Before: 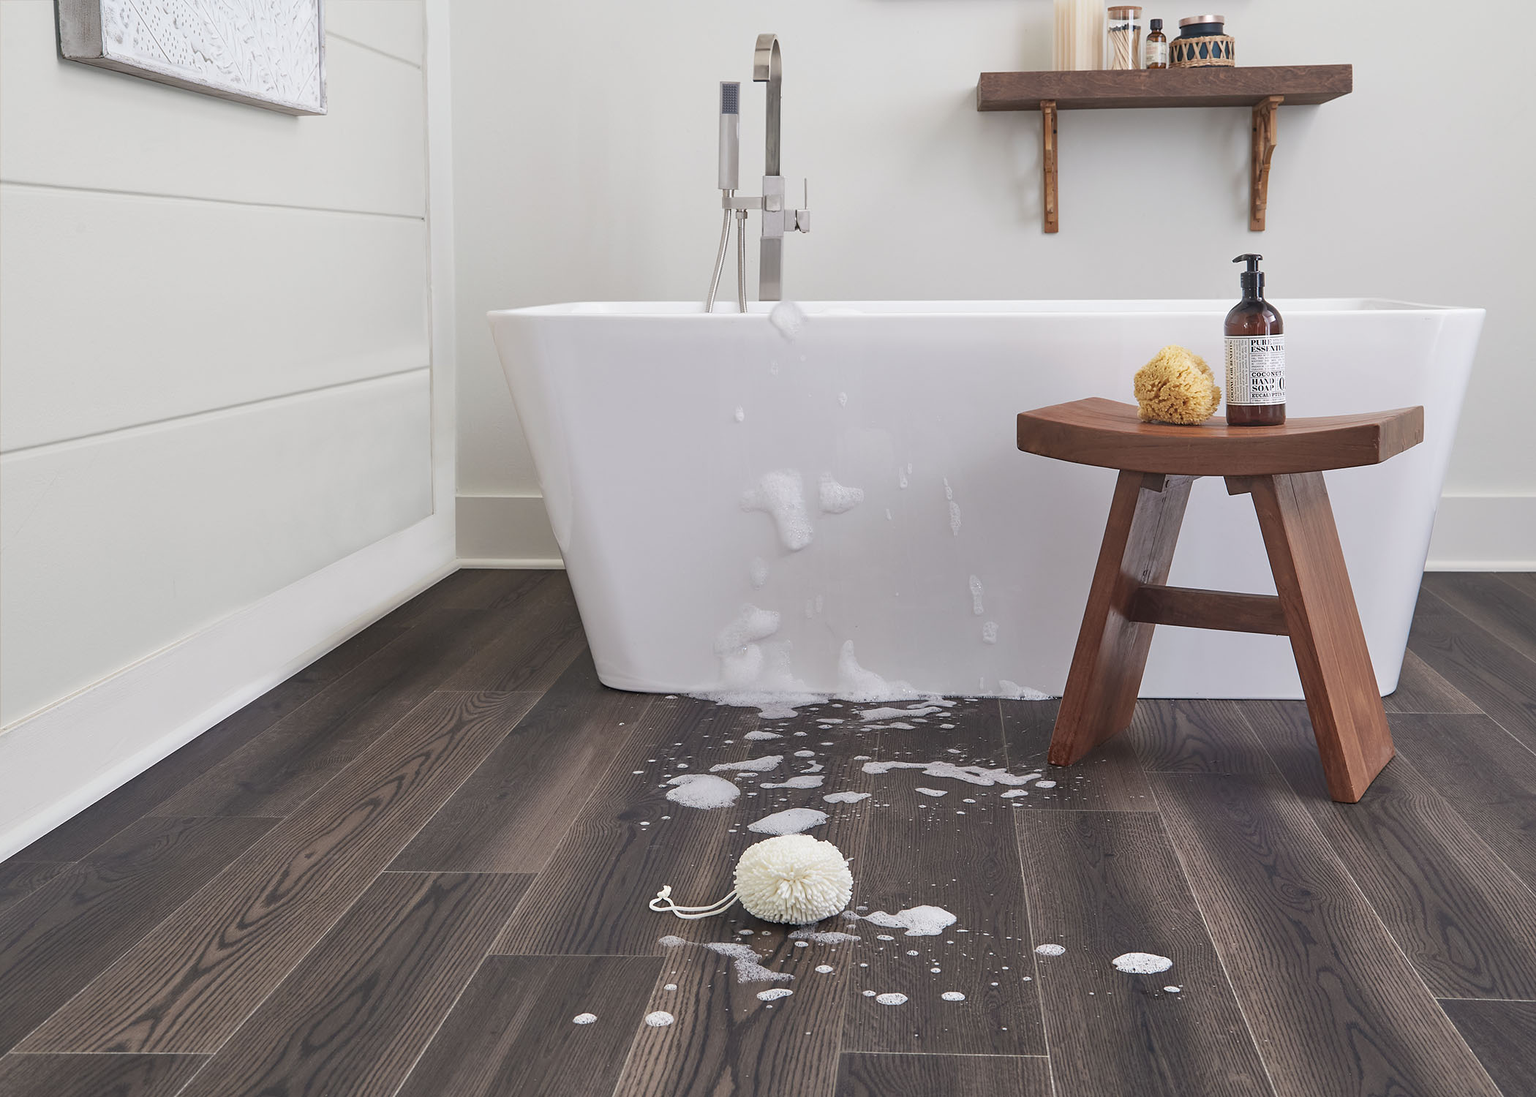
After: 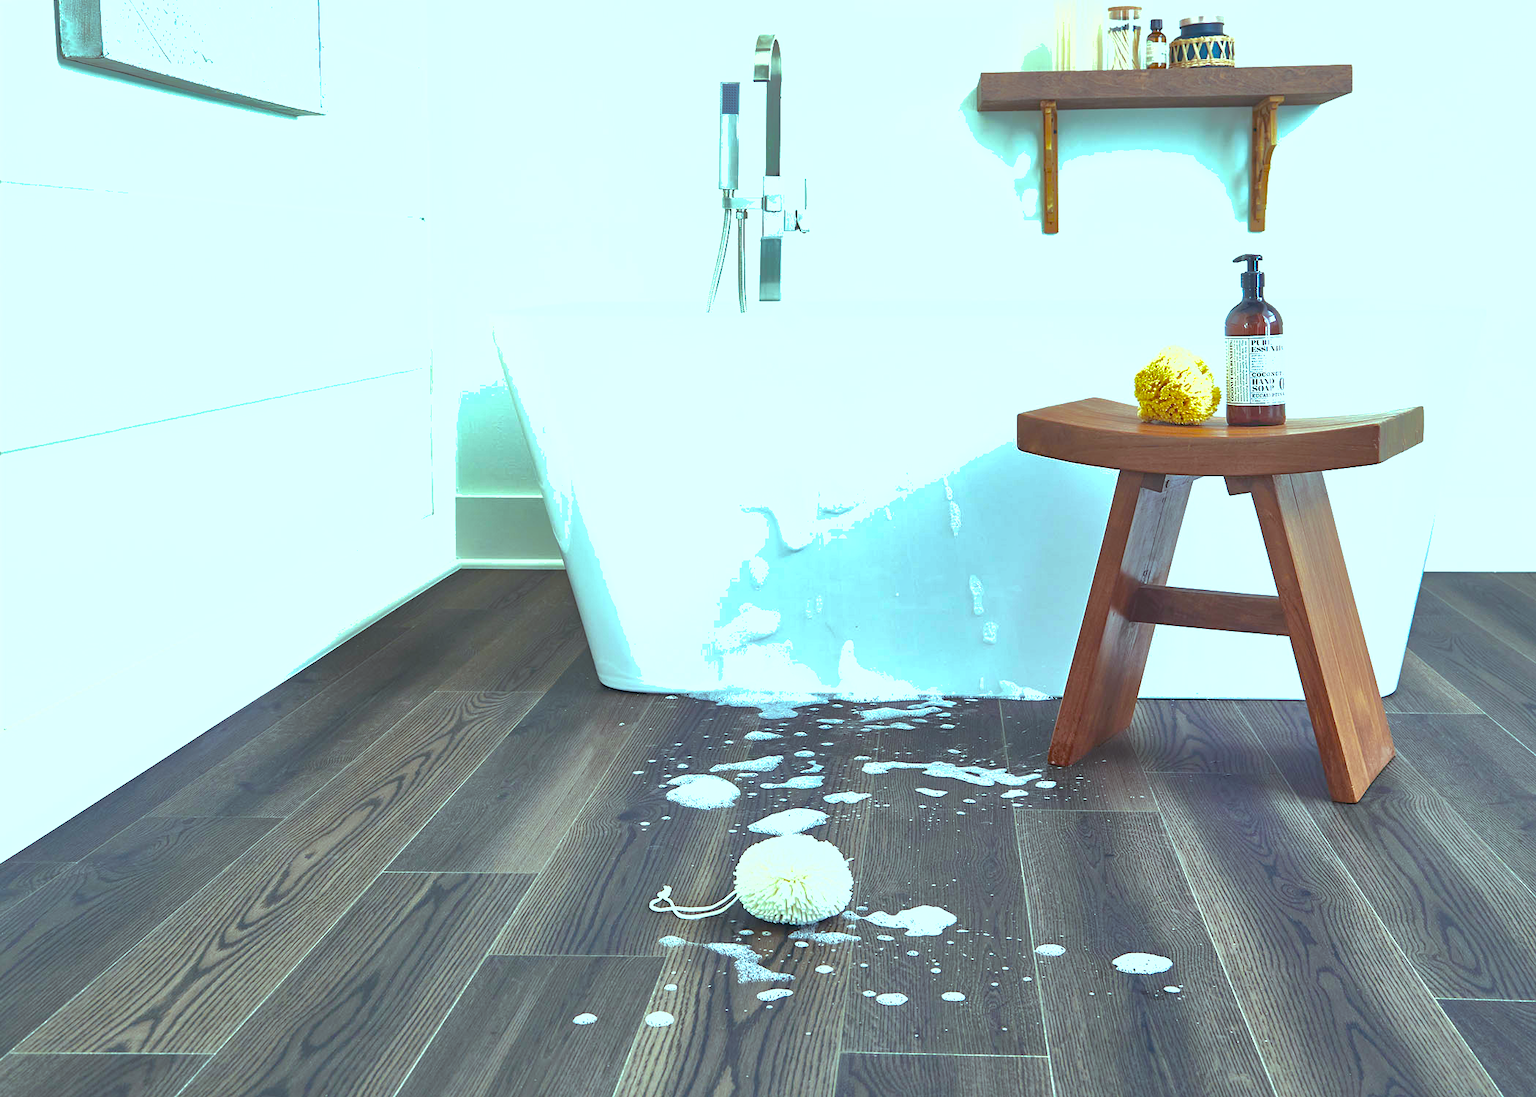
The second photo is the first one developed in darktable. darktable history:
color balance rgb: linear chroma grading › global chroma 10%, perceptual saturation grading › global saturation 40%, perceptual brilliance grading › global brilliance 30%, global vibrance 20%
color balance: mode lift, gamma, gain (sRGB), lift [0.997, 0.979, 1.021, 1.011], gamma [1, 1.084, 0.916, 0.998], gain [1, 0.87, 1.13, 1.101], contrast 4.55%, contrast fulcrum 38.24%, output saturation 104.09%
shadows and highlights: on, module defaults
